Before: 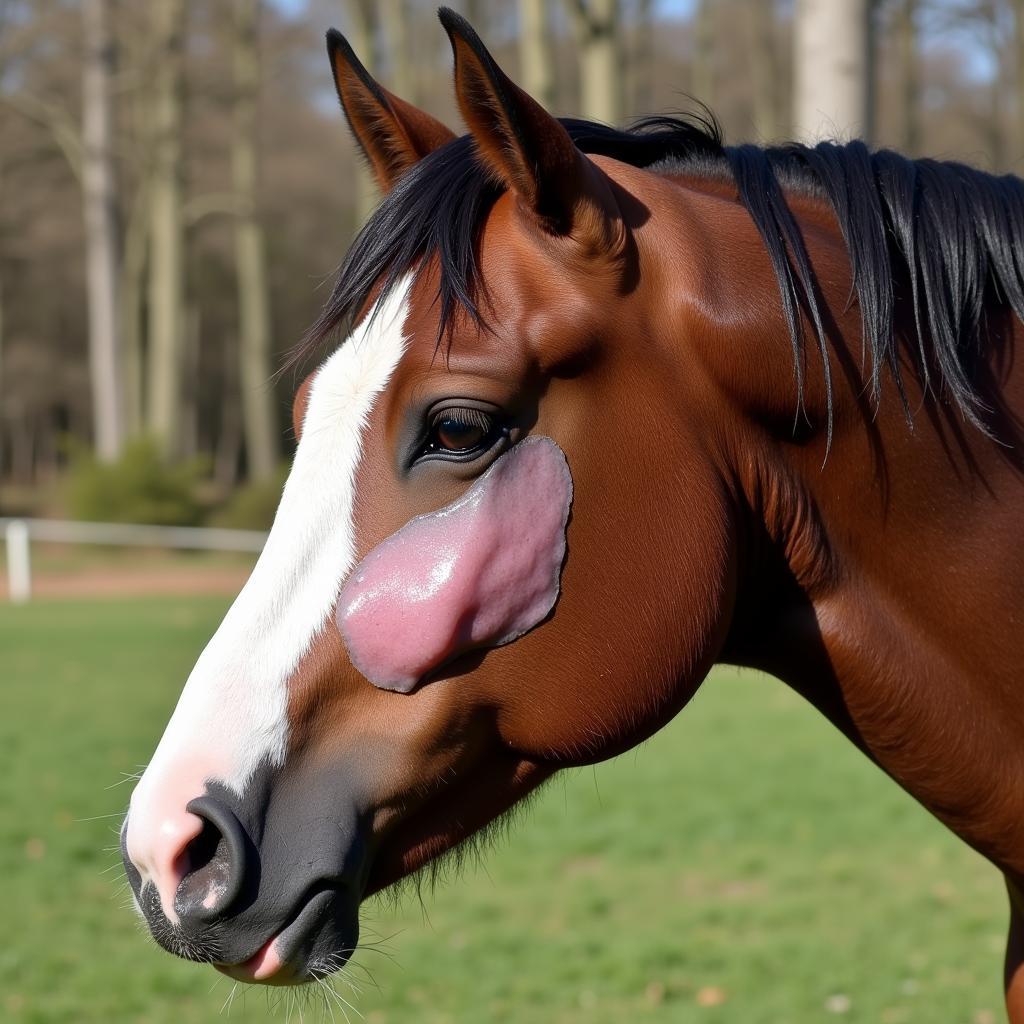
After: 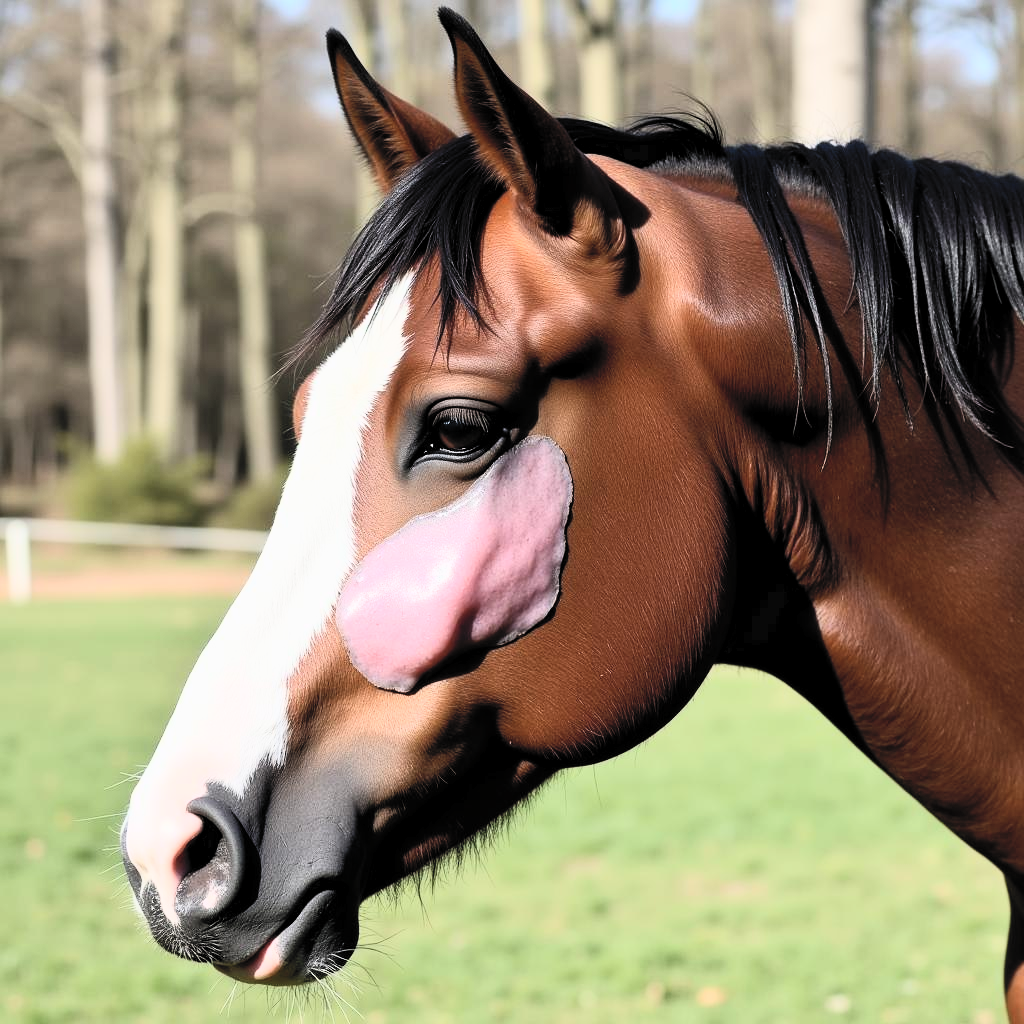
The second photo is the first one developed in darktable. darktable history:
contrast brightness saturation: contrast 0.389, brightness 0.545
filmic rgb: black relative exposure -11.75 EV, white relative exposure 5.41 EV, threshold 3.03 EV, hardness 4.48, latitude 49.74%, contrast 1.143, color science v4 (2020), enable highlight reconstruction true
